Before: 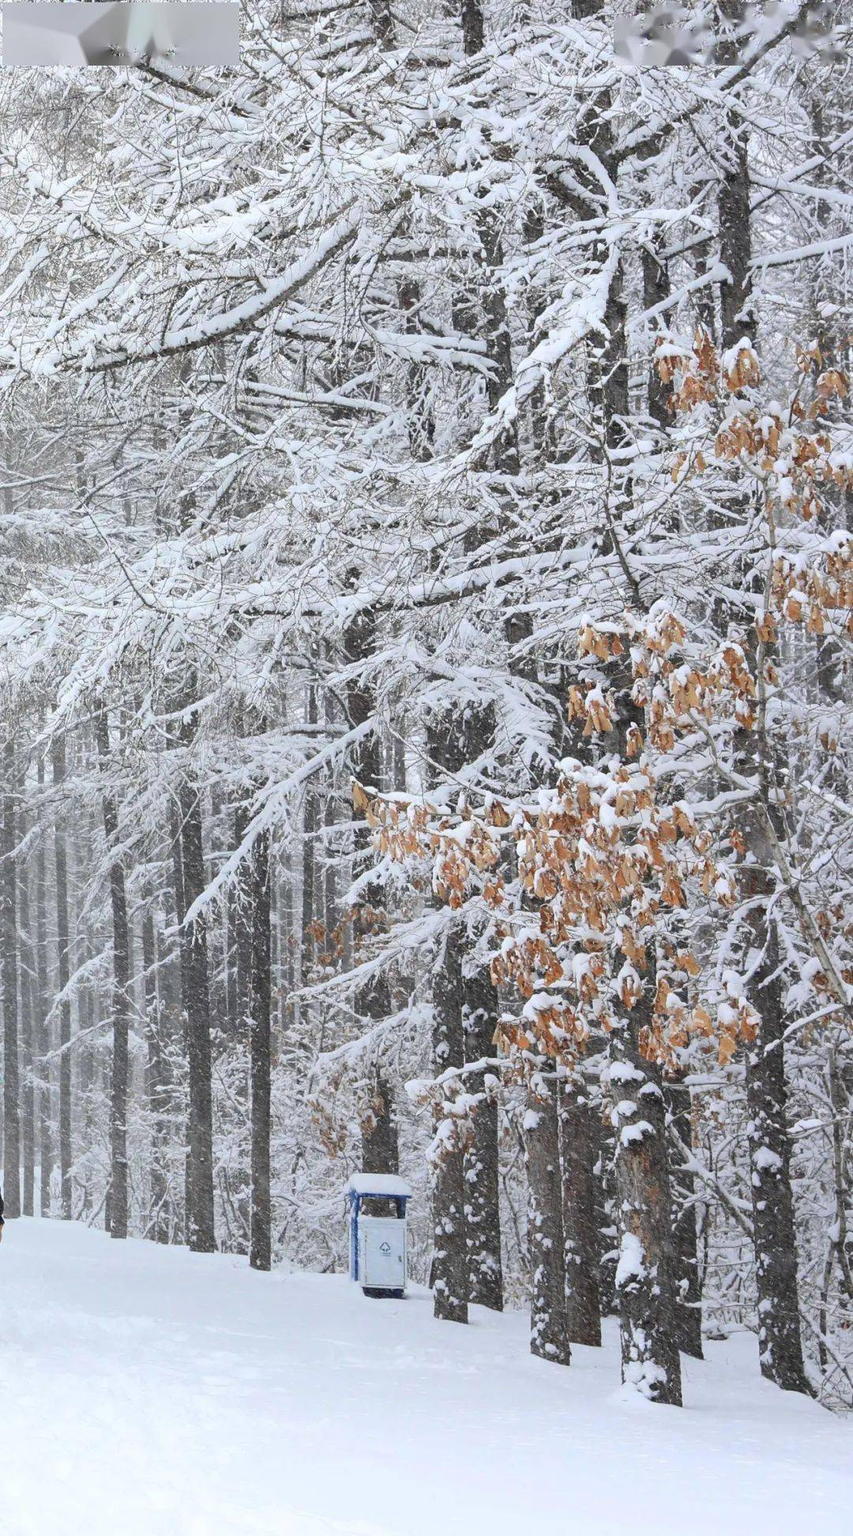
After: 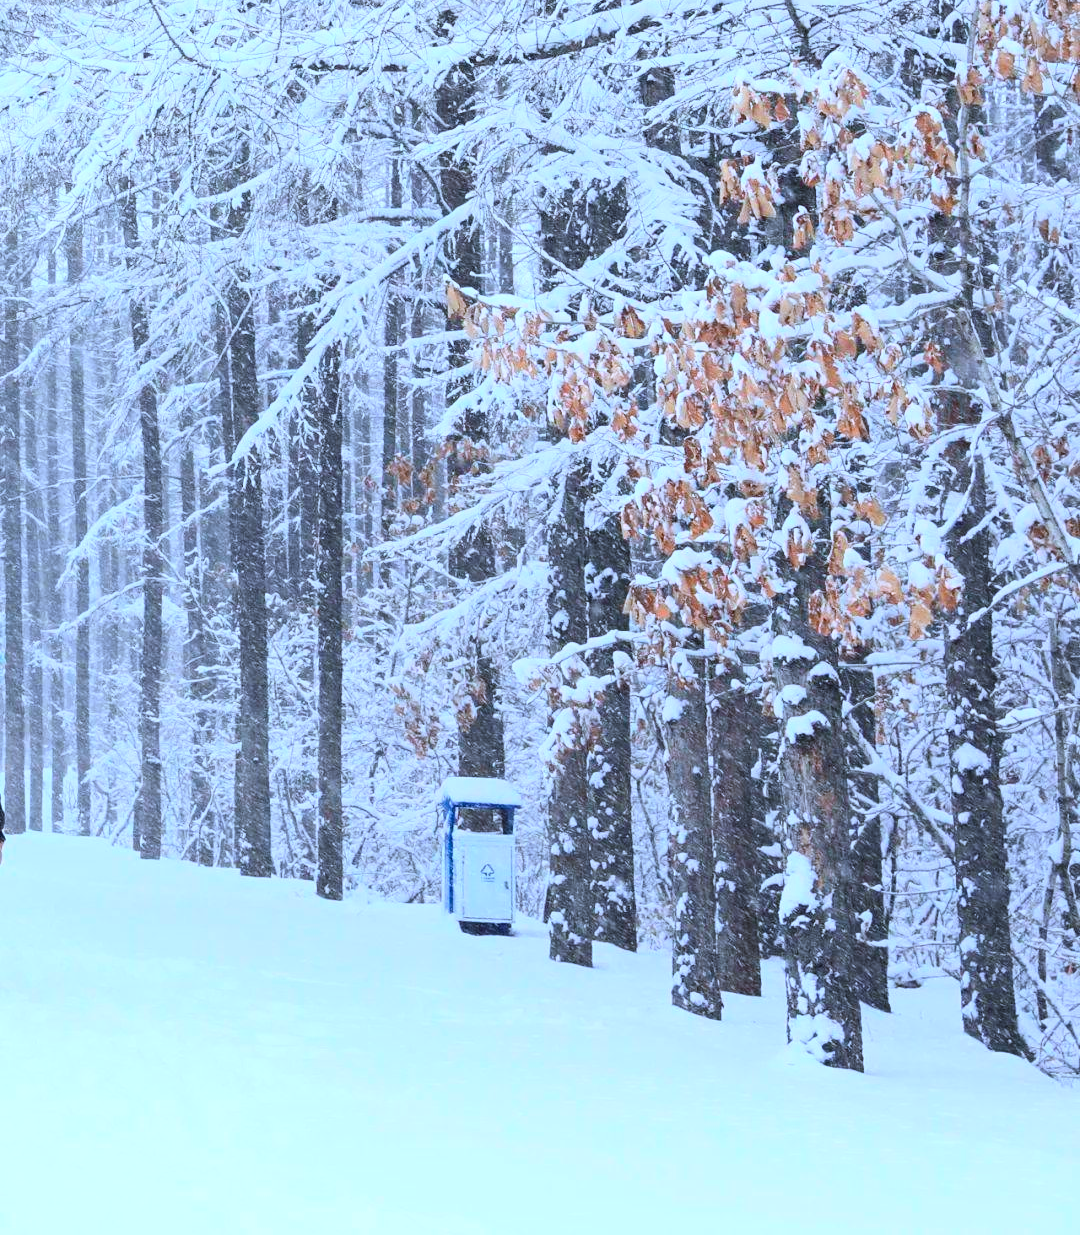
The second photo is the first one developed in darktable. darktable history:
crop and rotate: top 36.435%
contrast brightness saturation: contrast 0.2, brightness 0.16, saturation 0.22
color calibration: illuminant custom, x 0.39, y 0.392, temperature 3856.94 K
